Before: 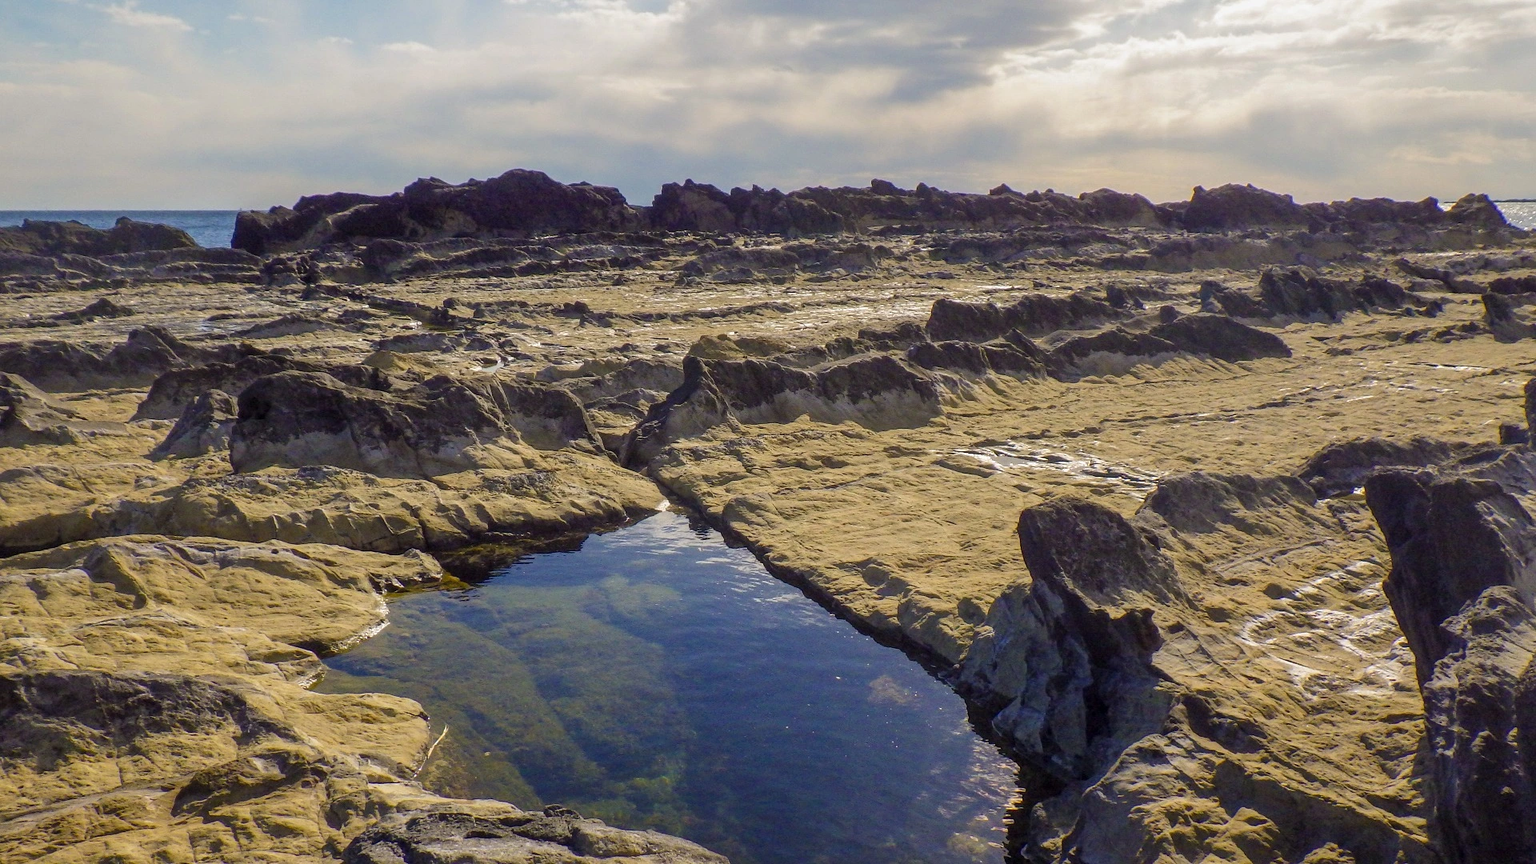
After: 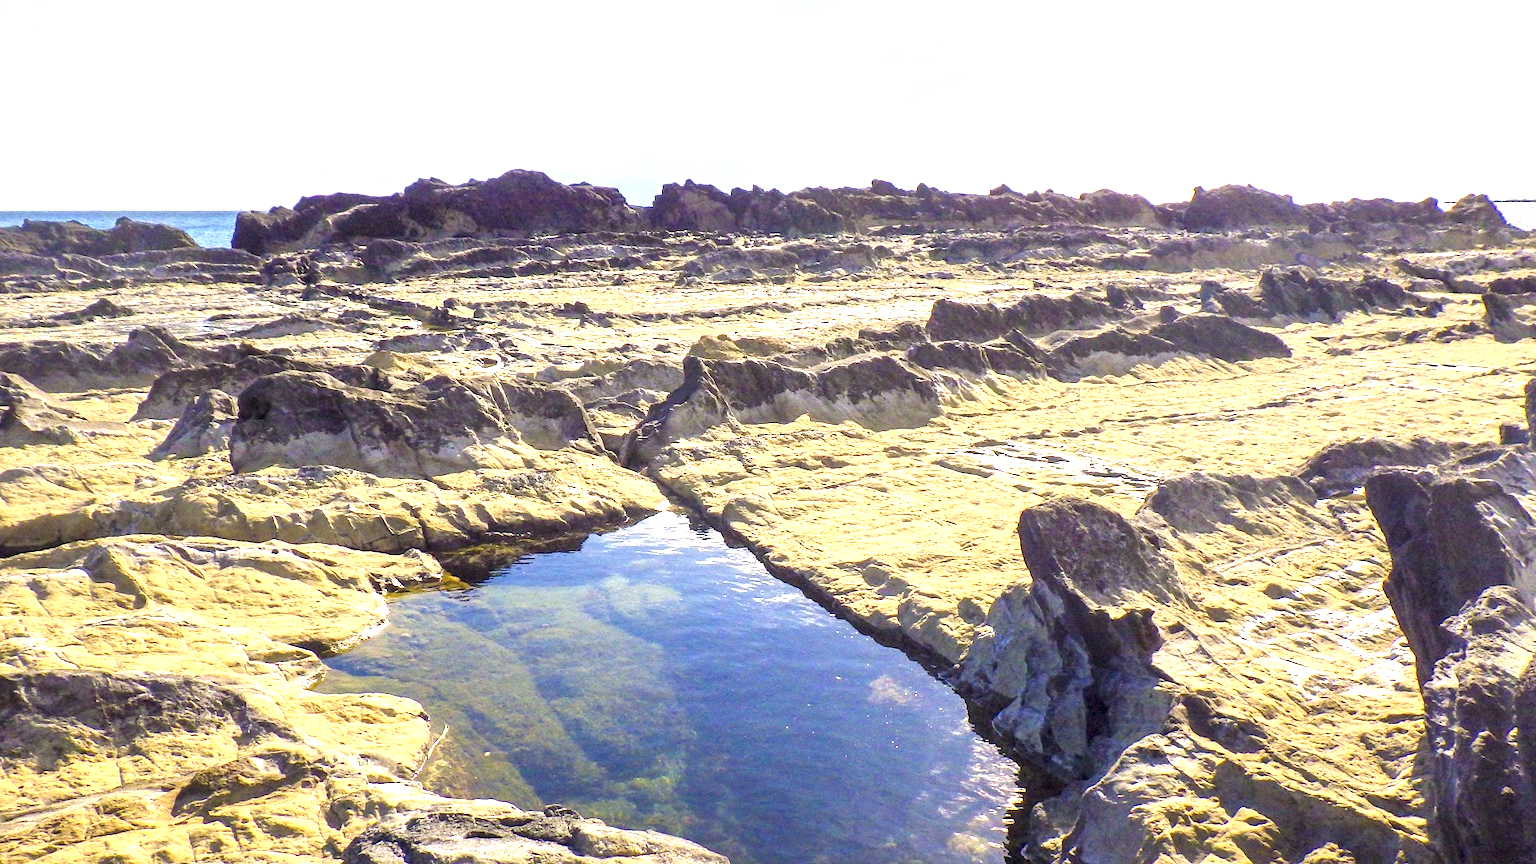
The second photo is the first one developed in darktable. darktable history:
exposure: black level correction 0, exposure 1.758 EV, compensate highlight preservation false
color zones: curves: ch0 [(0.25, 0.5) (0.428, 0.473) (0.75, 0.5)]; ch1 [(0.243, 0.479) (0.398, 0.452) (0.75, 0.5)]
